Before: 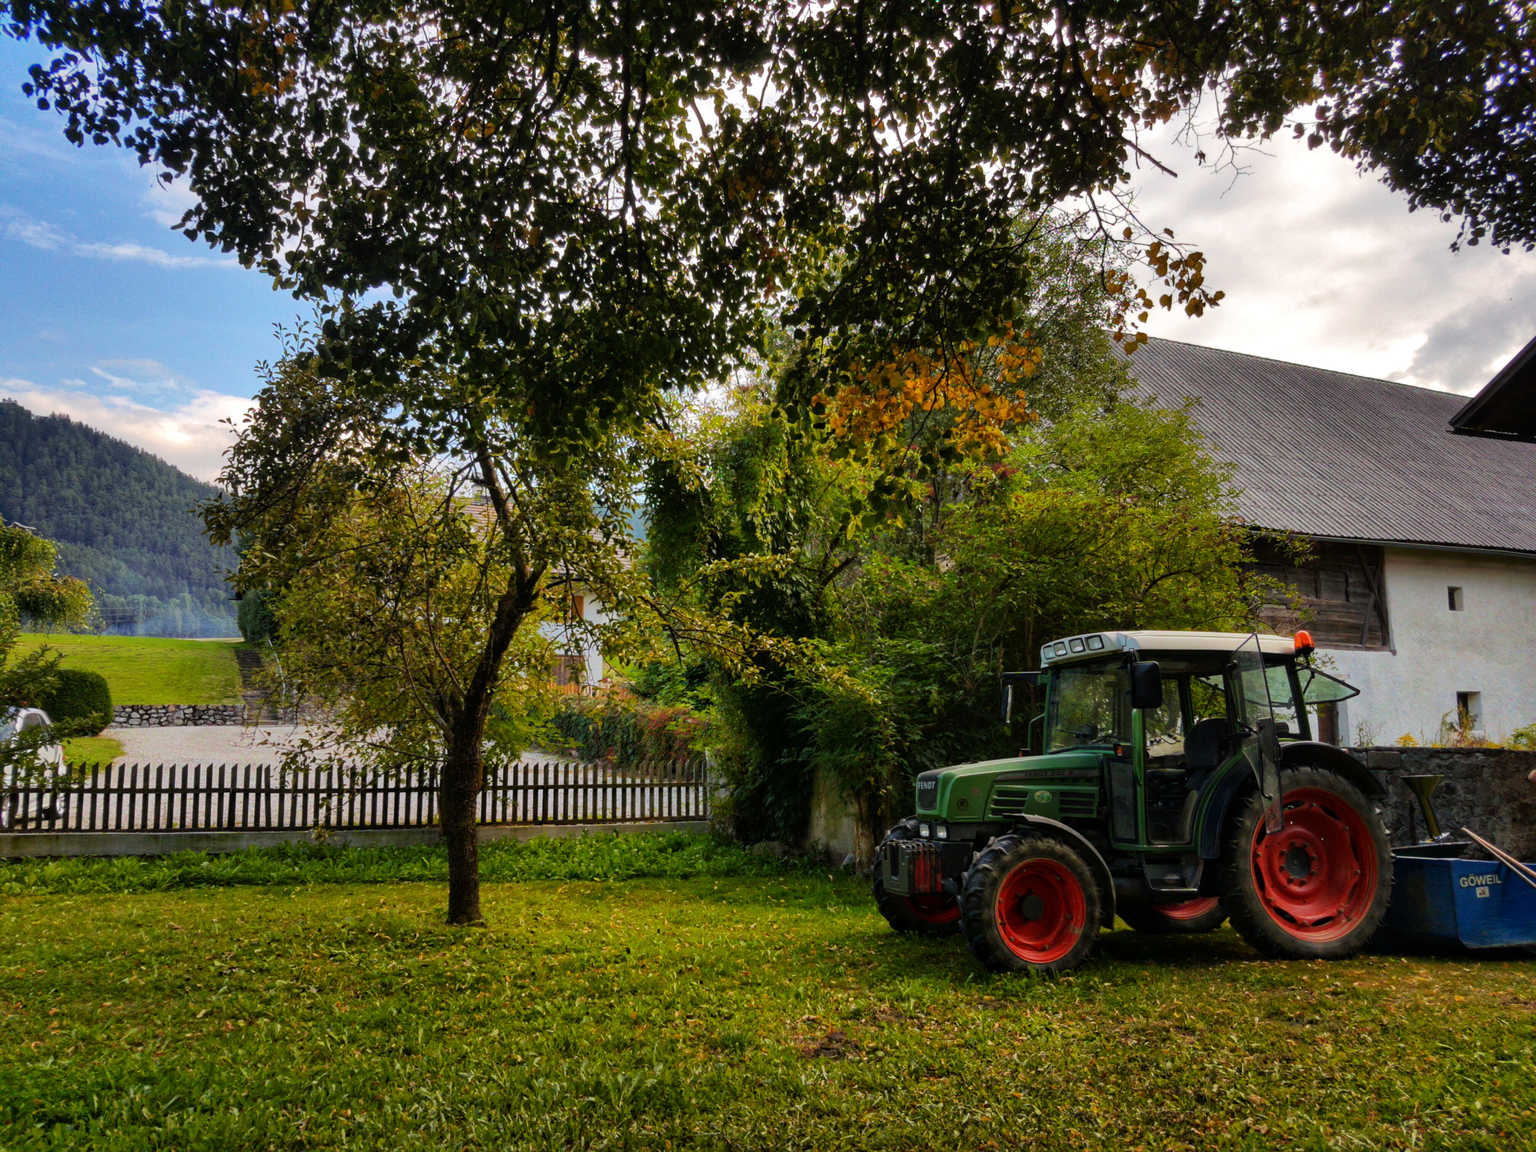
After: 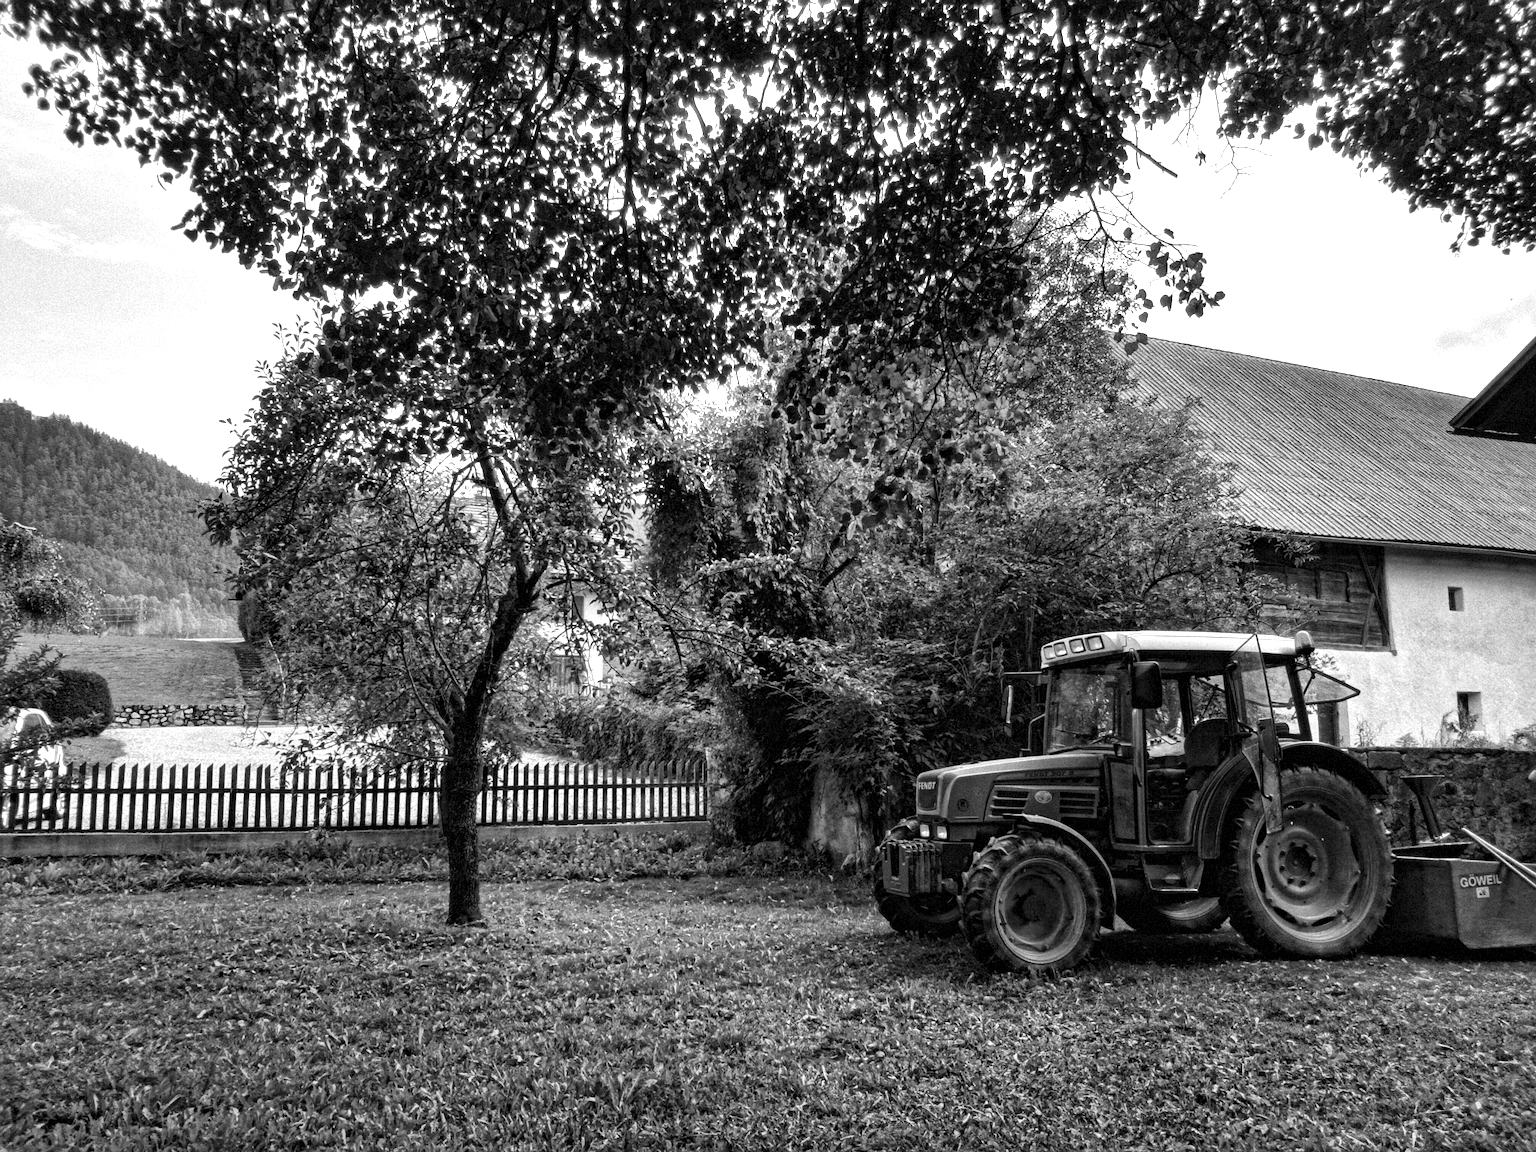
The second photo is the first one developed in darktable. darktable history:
color calibration: output gray [0.23, 0.37, 0.4, 0], gray › normalize channels true, illuminant same as pipeline (D50), adaptation XYZ, x 0.346, y 0.359, gamut compression 0
local contrast: mode bilateral grid, contrast 20, coarseness 19, detail 163%, midtone range 0.2
tone equalizer: on, module defaults
grain: mid-tones bias 0%
exposure: exposure 1.089 EV, compensate highlight preservation false
